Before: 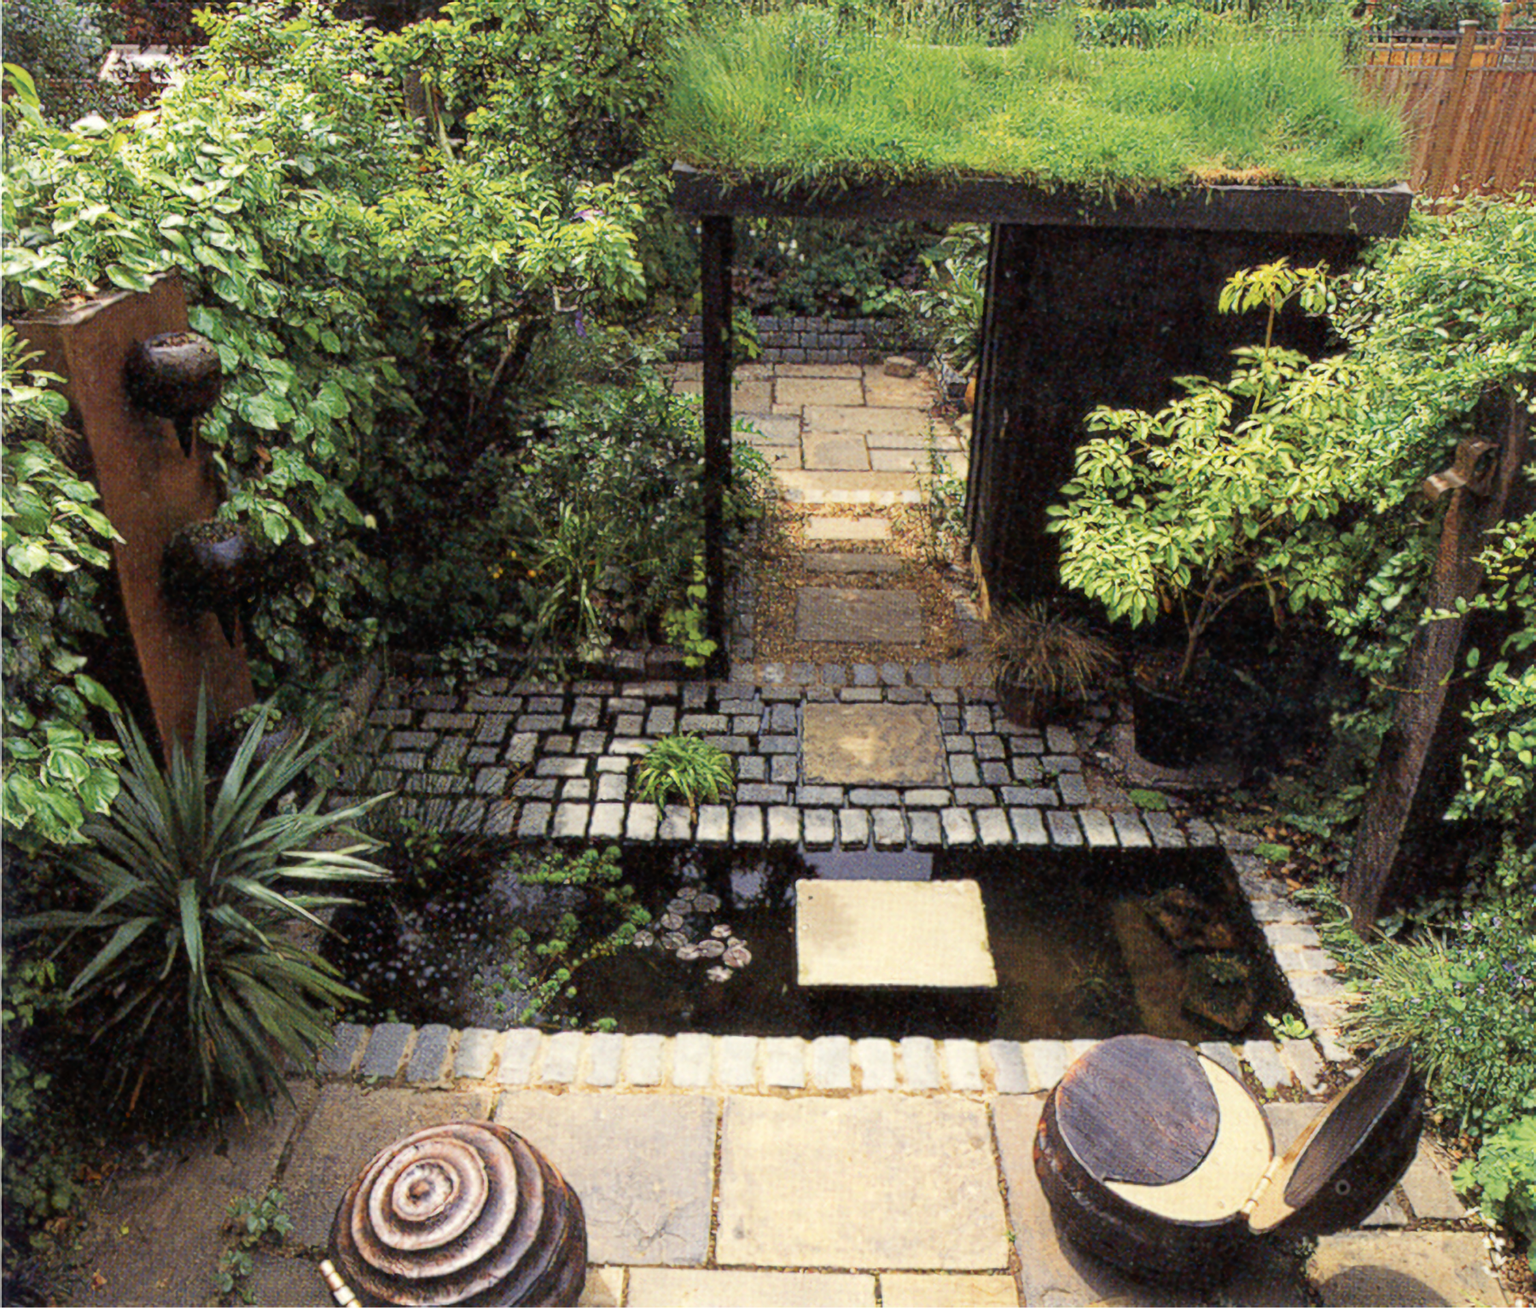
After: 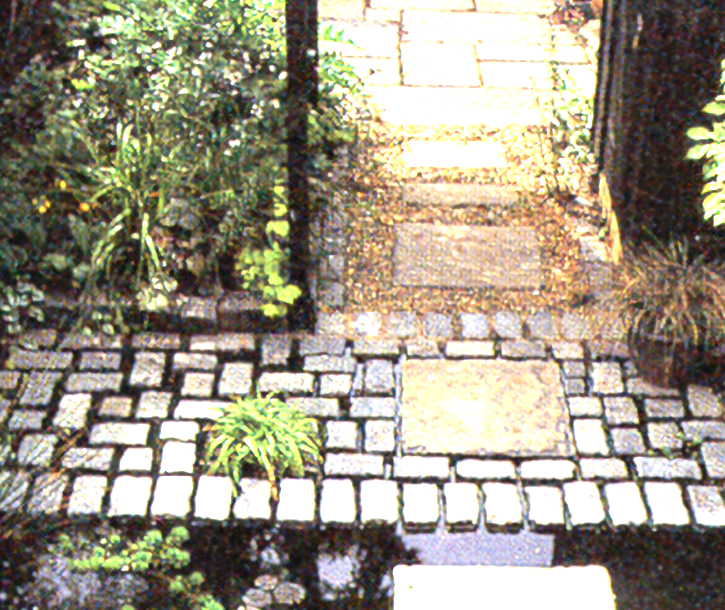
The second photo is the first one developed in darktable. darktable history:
exposure: black level correction 0, exposure 1.895 EV, compensate exposure bias true, compensate highlight preservation false
crop: left 29.994%, top 30.339%, right 29.72%, bottom 29.859%
